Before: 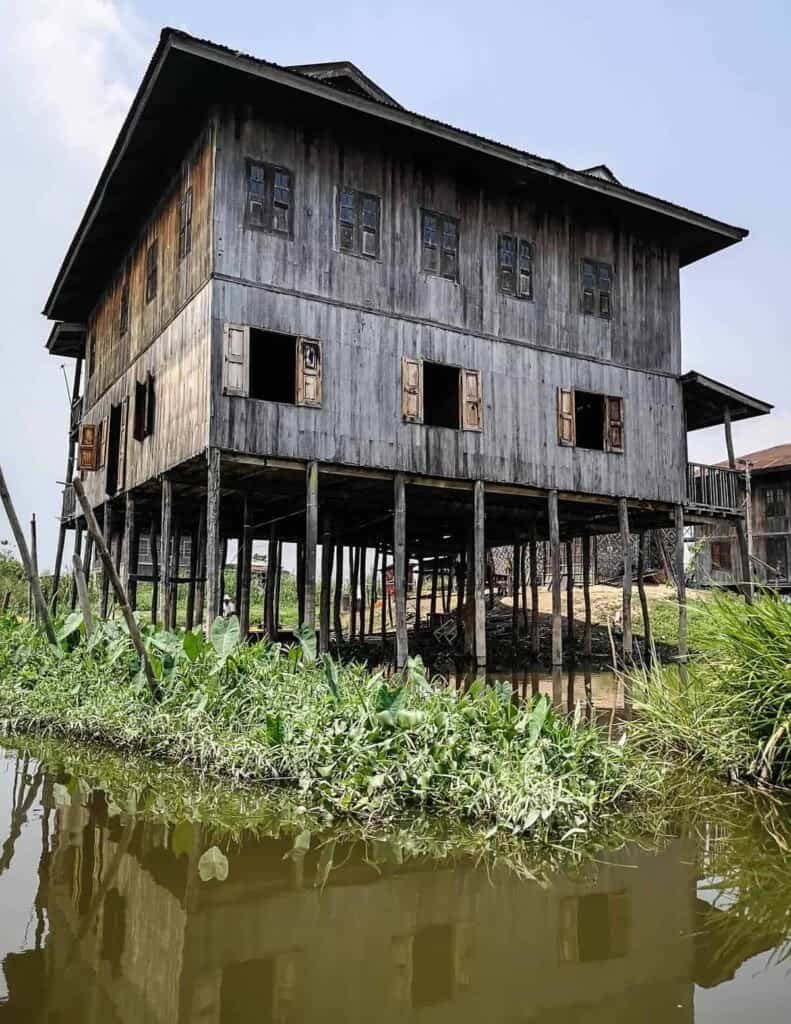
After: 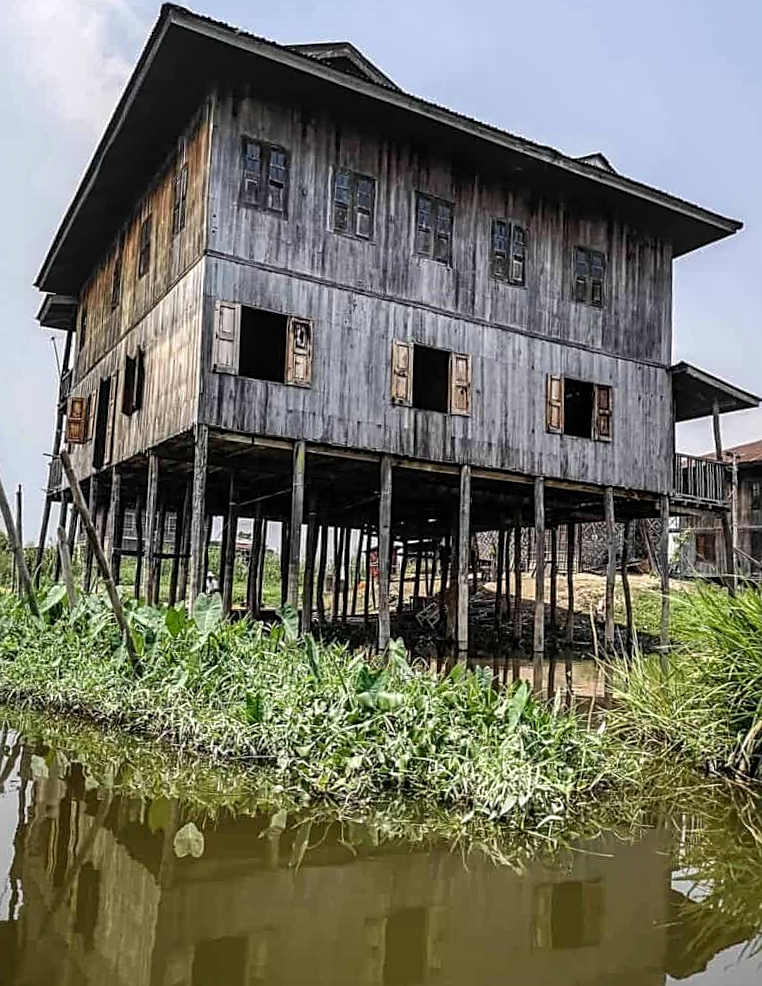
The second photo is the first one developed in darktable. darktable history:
local contrast: on, module defaults
sharpen: on, module defaults
crop and rotate: angle -1.7°
